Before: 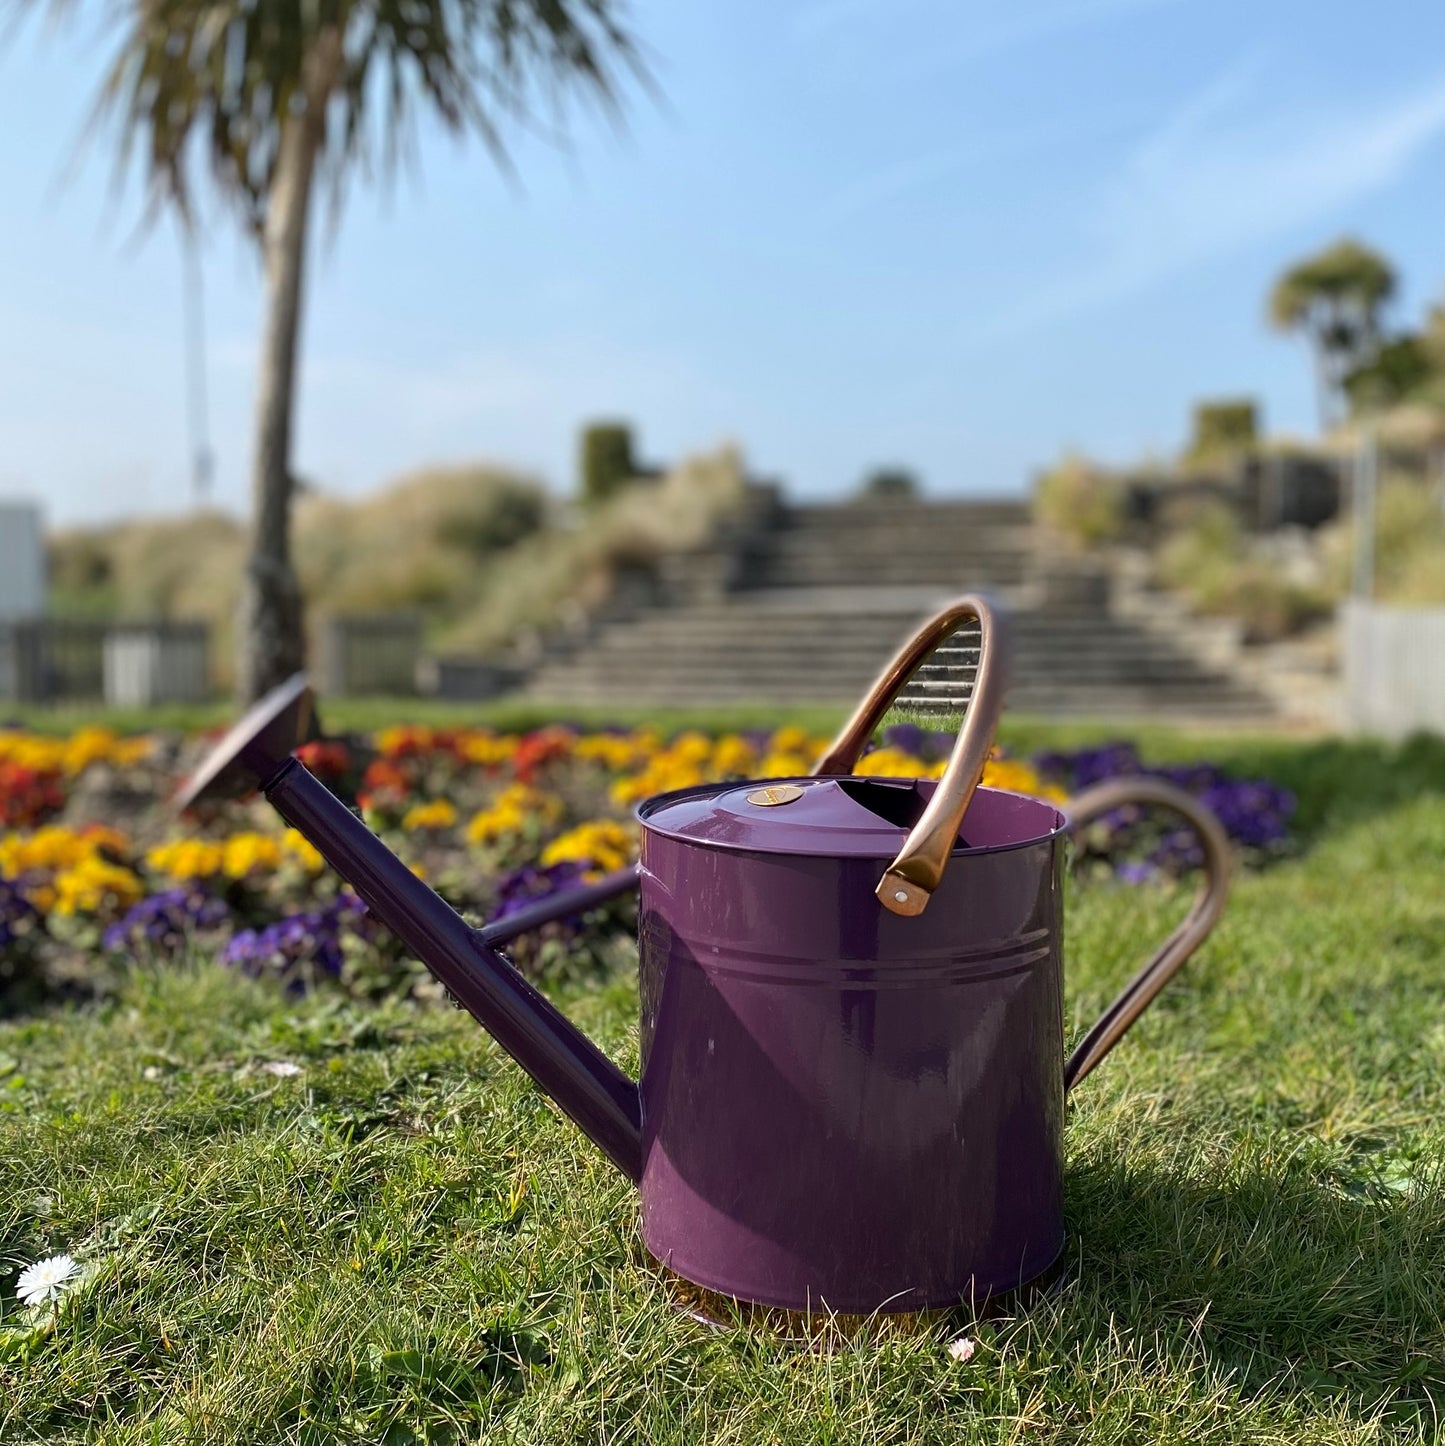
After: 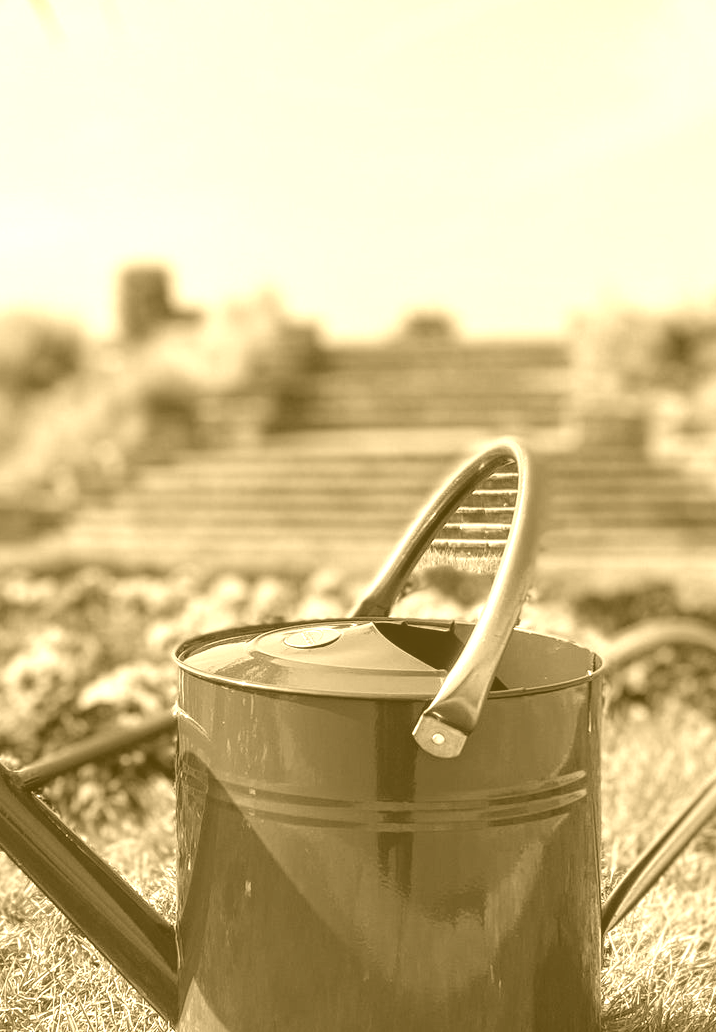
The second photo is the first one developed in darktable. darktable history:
crop: left 32.075%, top 10.976%, right 18.355%, bottom 17.596%
color correction: highlights a* 5.81, highlights b* 4.84
local contrast: on, module defaults
exposure: compensate highlight preservation false
colorize: hue 36°, source mix 100%
